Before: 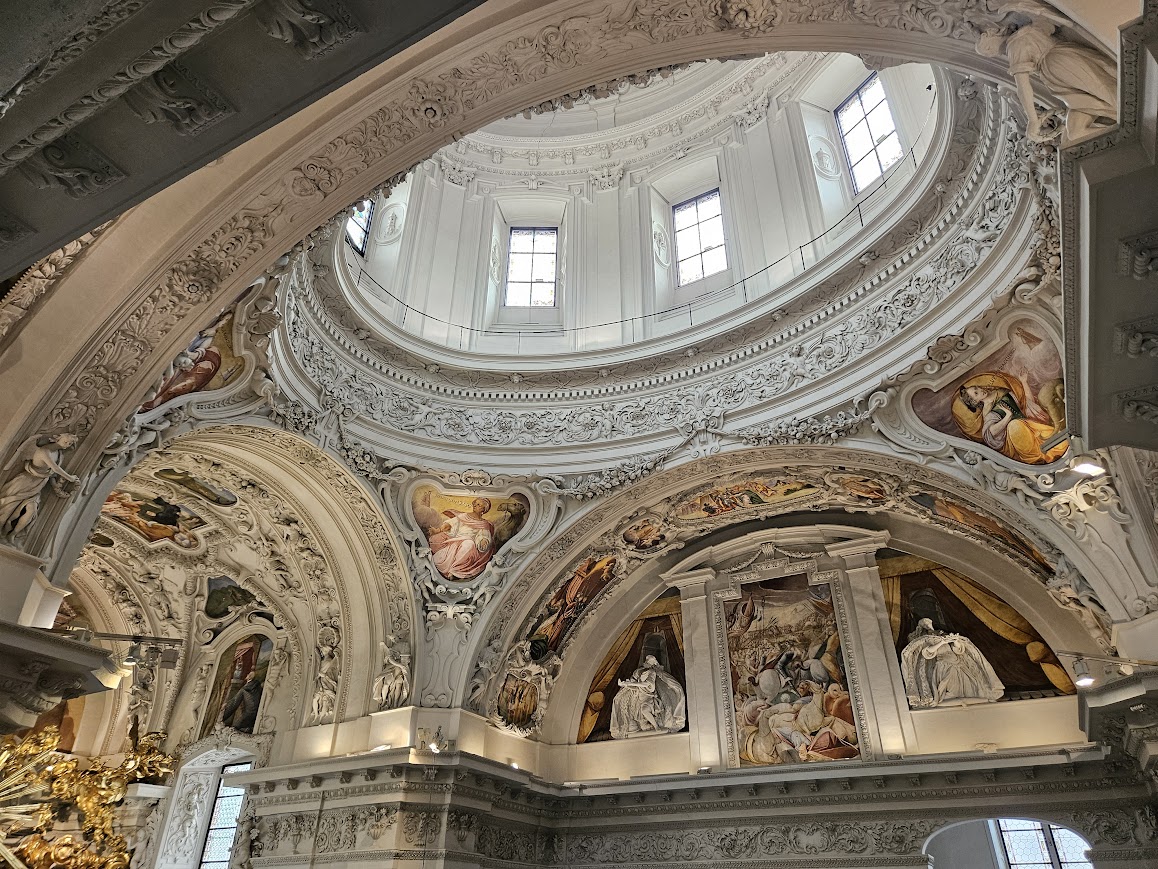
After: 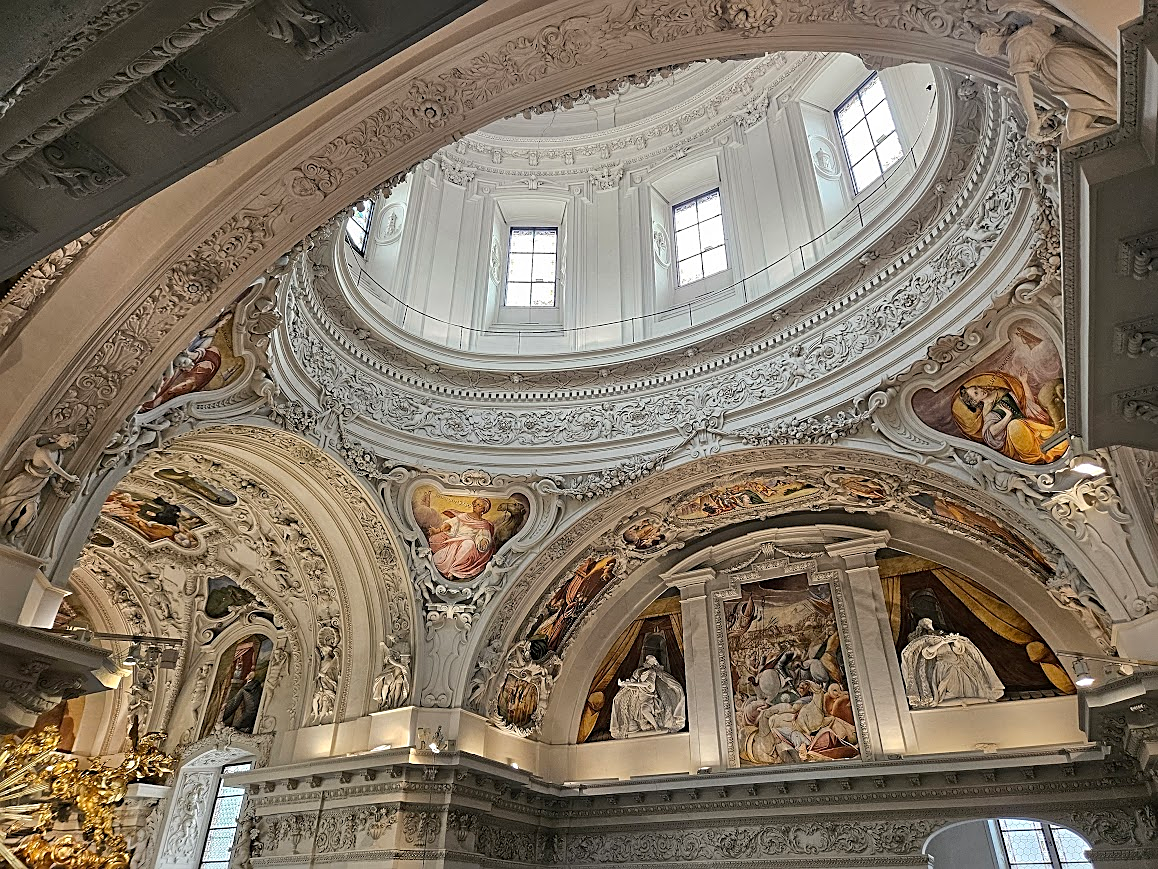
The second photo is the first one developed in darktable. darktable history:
sharpen: amount 0.581
